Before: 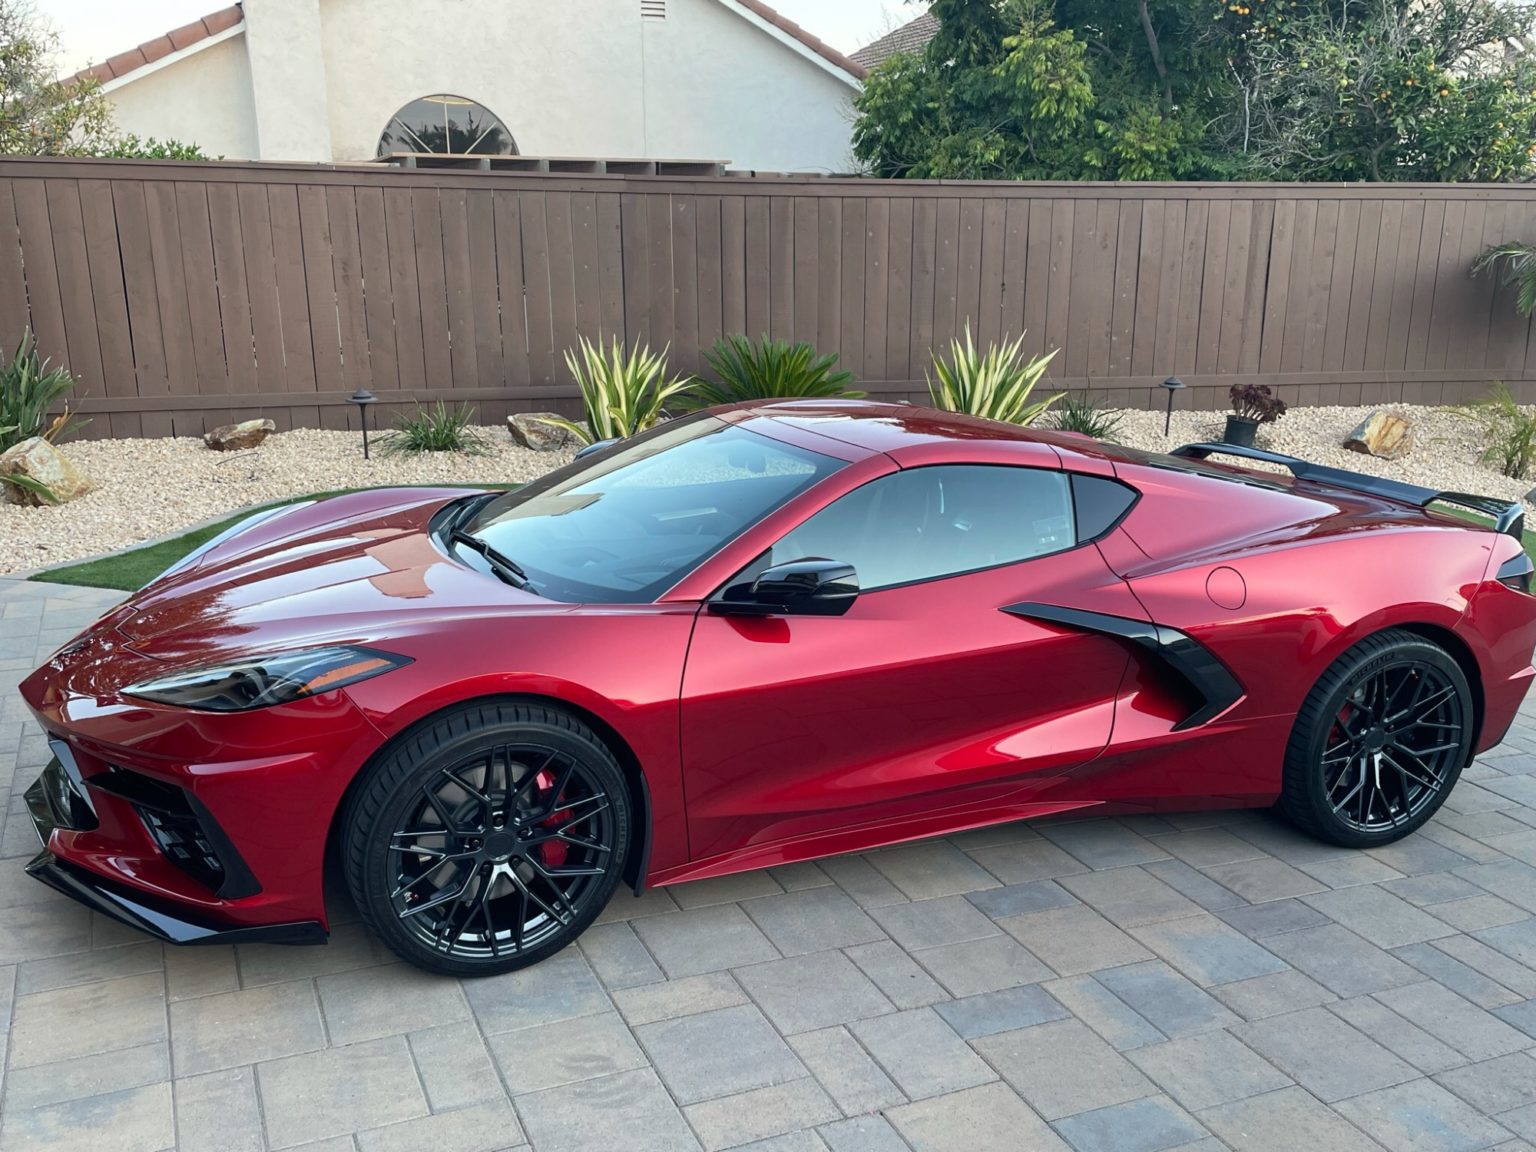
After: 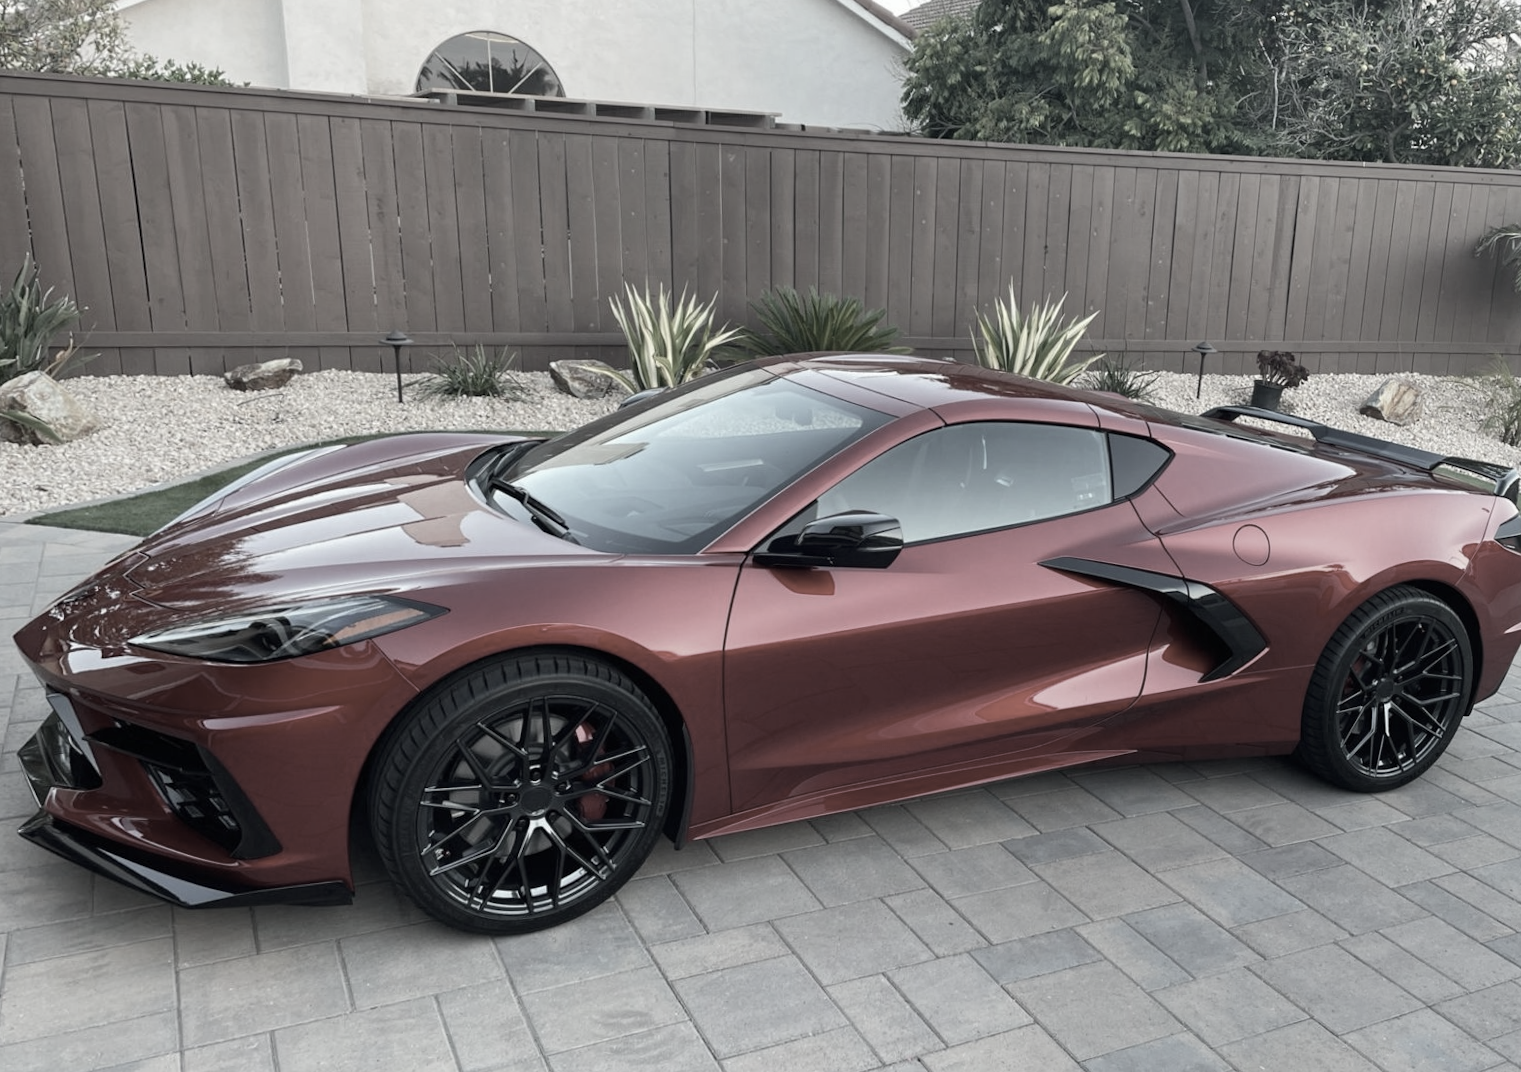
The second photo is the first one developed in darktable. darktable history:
rotate and perspective: rotation 0.679°, lens shift (horizontal) 0.136, crop left 0.009, crop right 0.991, crop top 0.078, crop bottom 0.95
color correction: saturation 0.3
